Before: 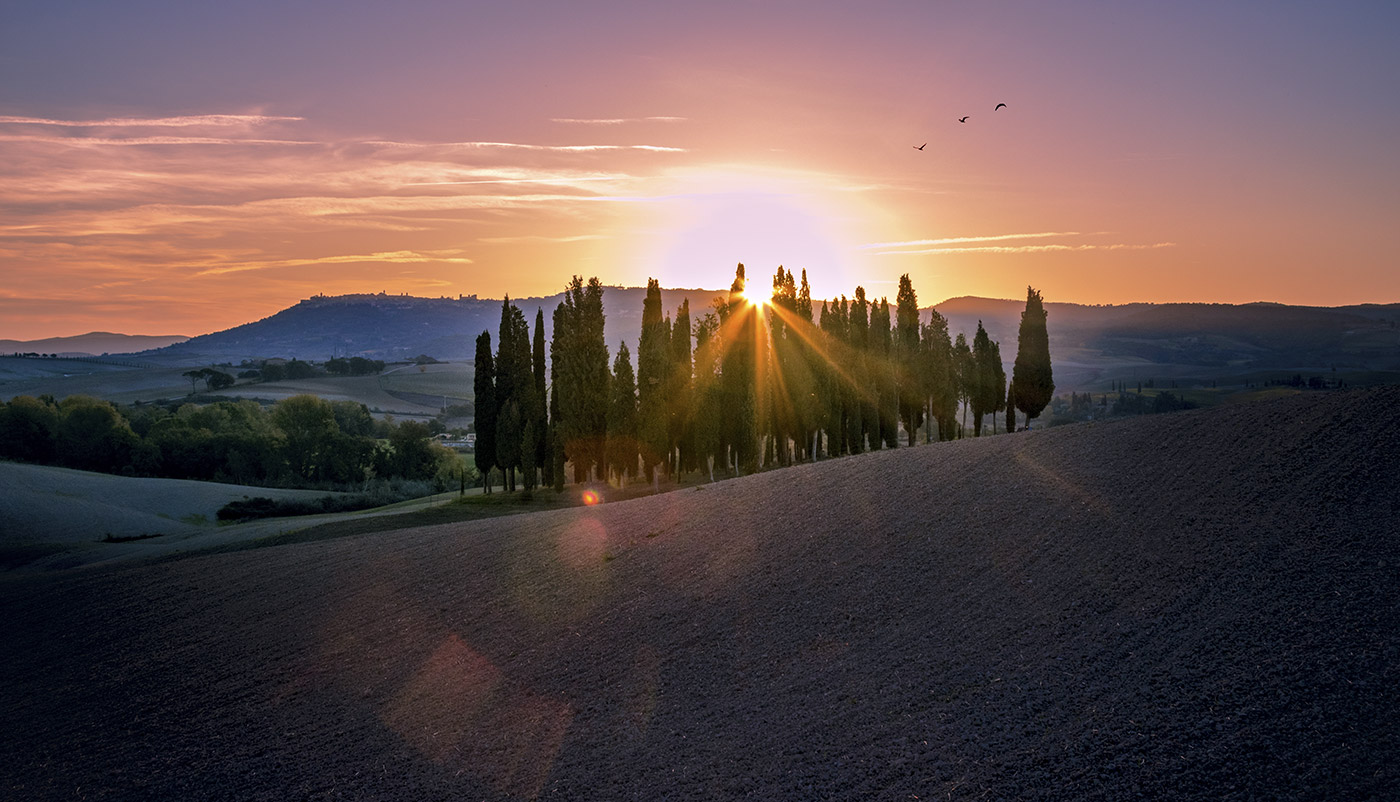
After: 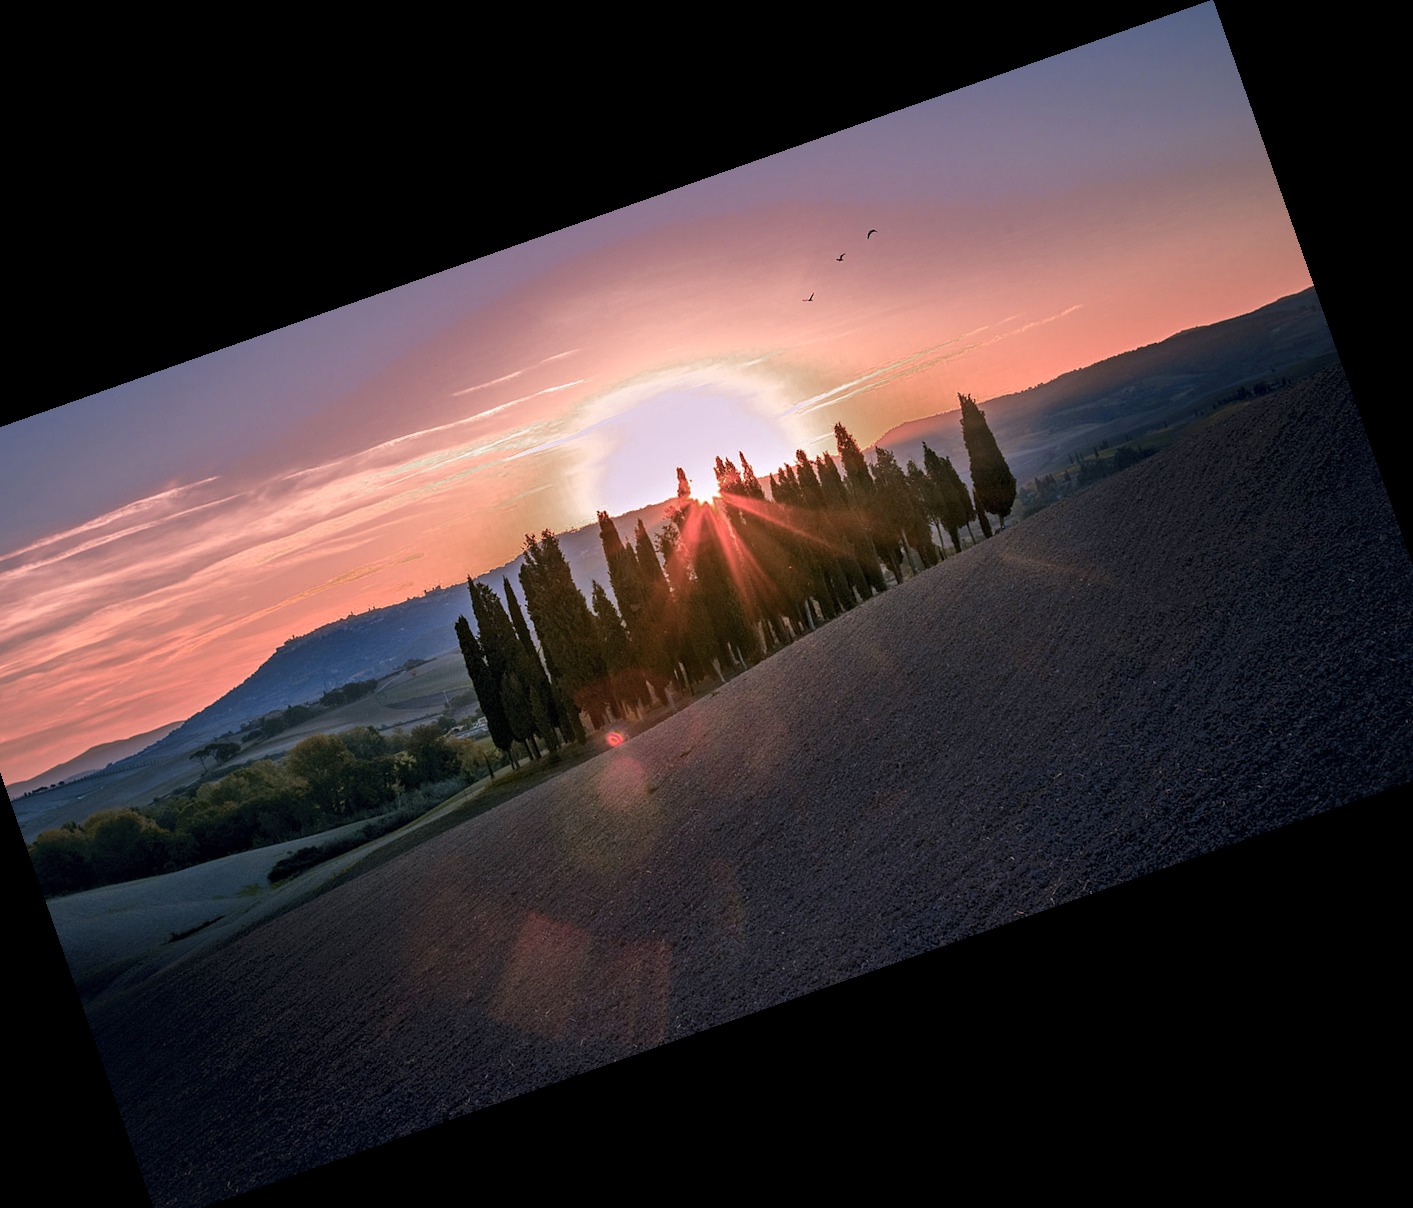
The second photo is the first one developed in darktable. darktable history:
crop and rotate: angle 19.43°, left 6.812%, right 4.125%, bottom 1.087%
color zones: curves: ch0 [(0.006, 0.385) (0.143, 0.563) (0.243, 0.321) (0.352, 0.464) (0.516, 0.456) (0.625, 0.5) (0.75, 0.5) (0.875, 0.5)]; ch1 [(0, 0.5) (0.134, 0.504) (0.246, 0.463) (0.421, 0.515) (0.5, 0.56) (0.625, 0.5) (0.75, 0.5) (0.875, 0.5)]; ch2 [(0, 0.5) (0.131, 0.426) (0.307, 0.289) (0.38, 0.188) (0.513, 0.216) (0.625, 0.548) (0.75, 0.468) (0.838, 0.396) (0.971, 0.311)]
